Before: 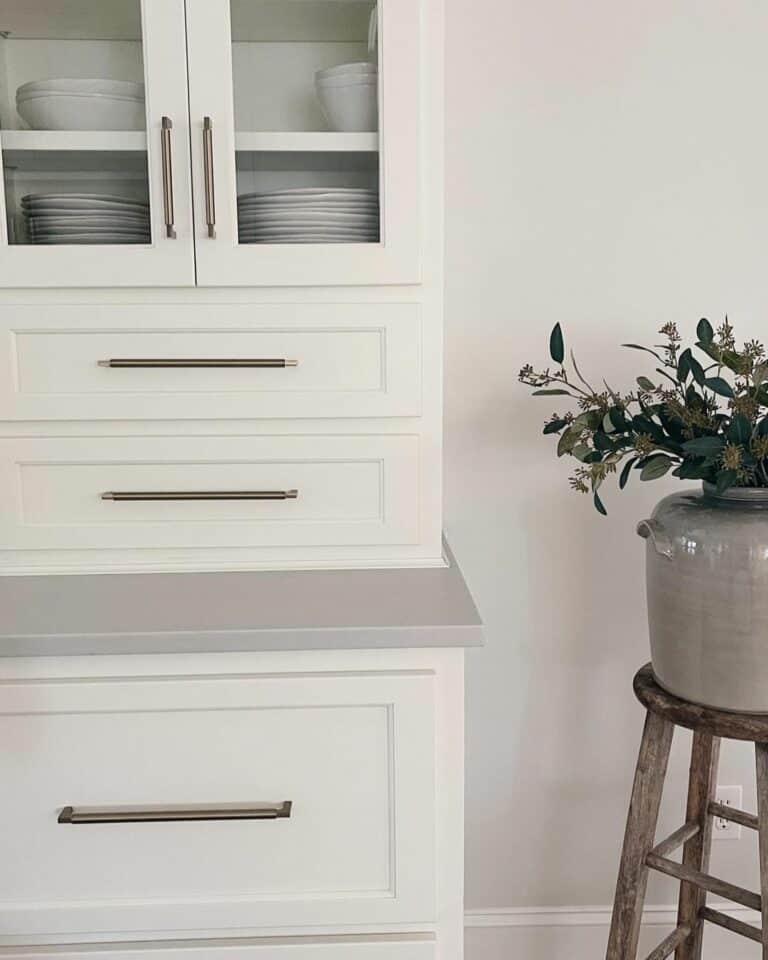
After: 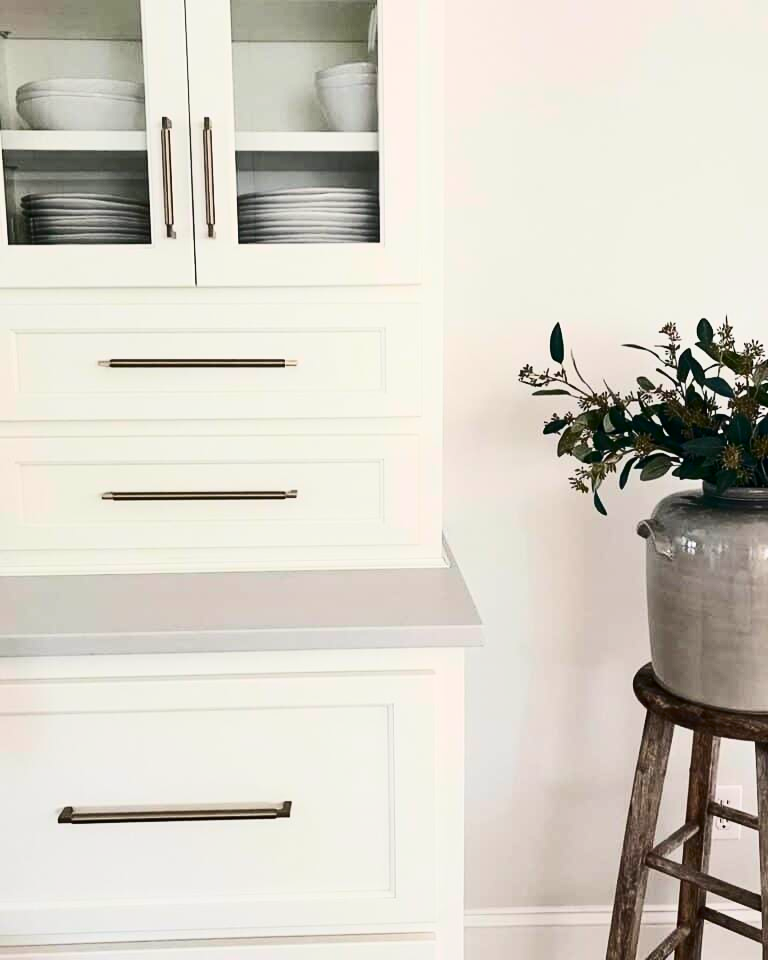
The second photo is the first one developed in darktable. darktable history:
contrast brightness saturation: contrast 0.4, brightness 0.054, saturation 0.261
